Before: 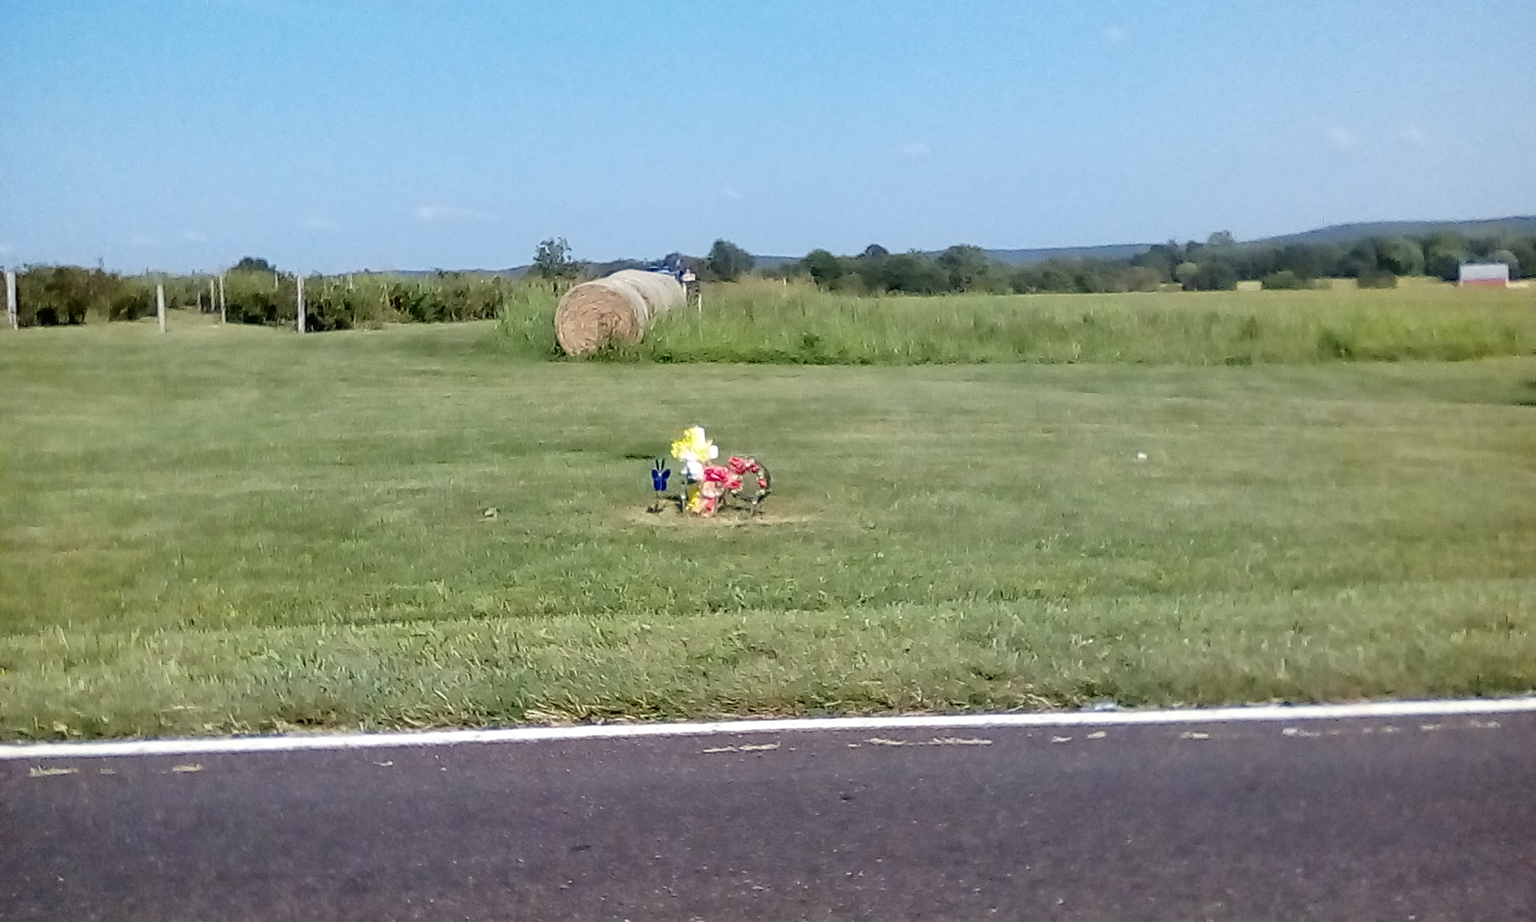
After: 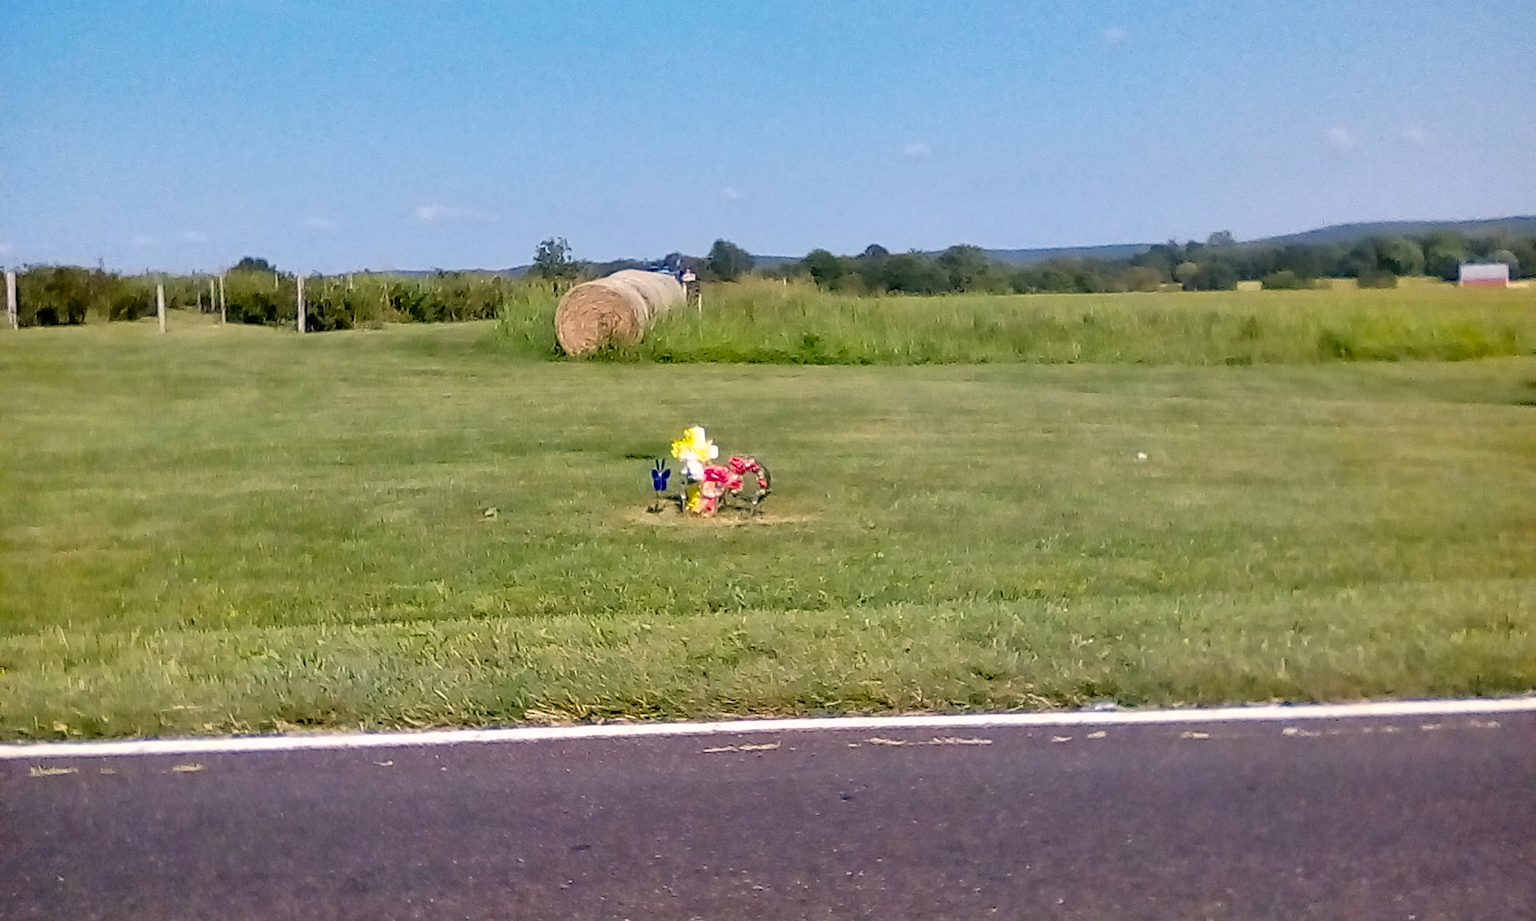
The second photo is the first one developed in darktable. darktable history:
color balance rgb: perceptual saturation grading › global saturation 20%, global vibrance 20%
tone equalizer: on, module defaults
shadows and highlights: shadows 25, highlights -48, soften with gaussian
color correction: highlights a* 7.34, highlights b* 4.37
